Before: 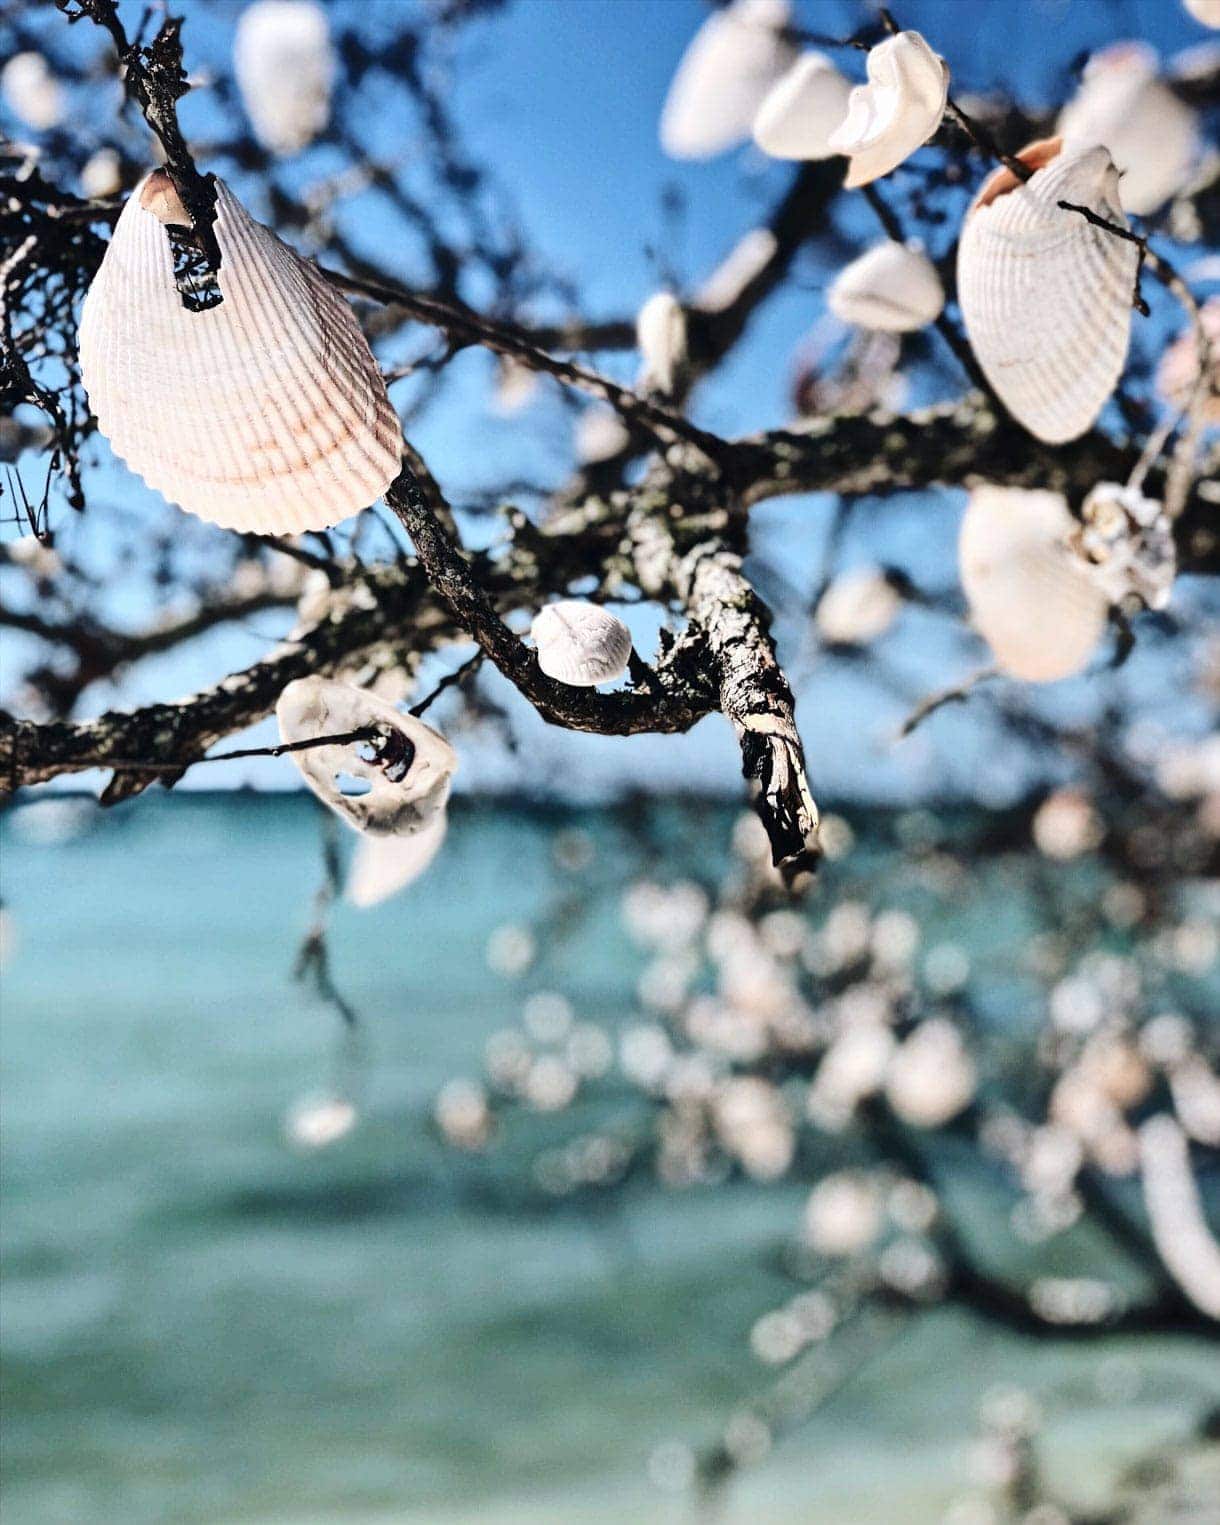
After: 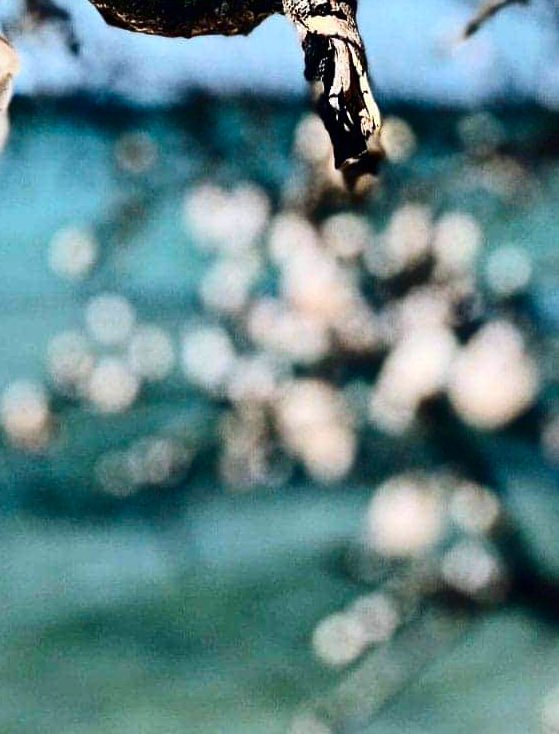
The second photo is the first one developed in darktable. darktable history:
crop: left 35.983%, top 45.801%, right 18.125%, bottom 6.004%
contrast brightness saturation: contrast 0.191, brightness -0.102, saturation 0.208
color balance rgb: perceptual saturation grading › global saturation 19.939%
local contrast: mode bilateral grid, contrast 15, coarseness 36, detail 106%, midtone range 0.2
